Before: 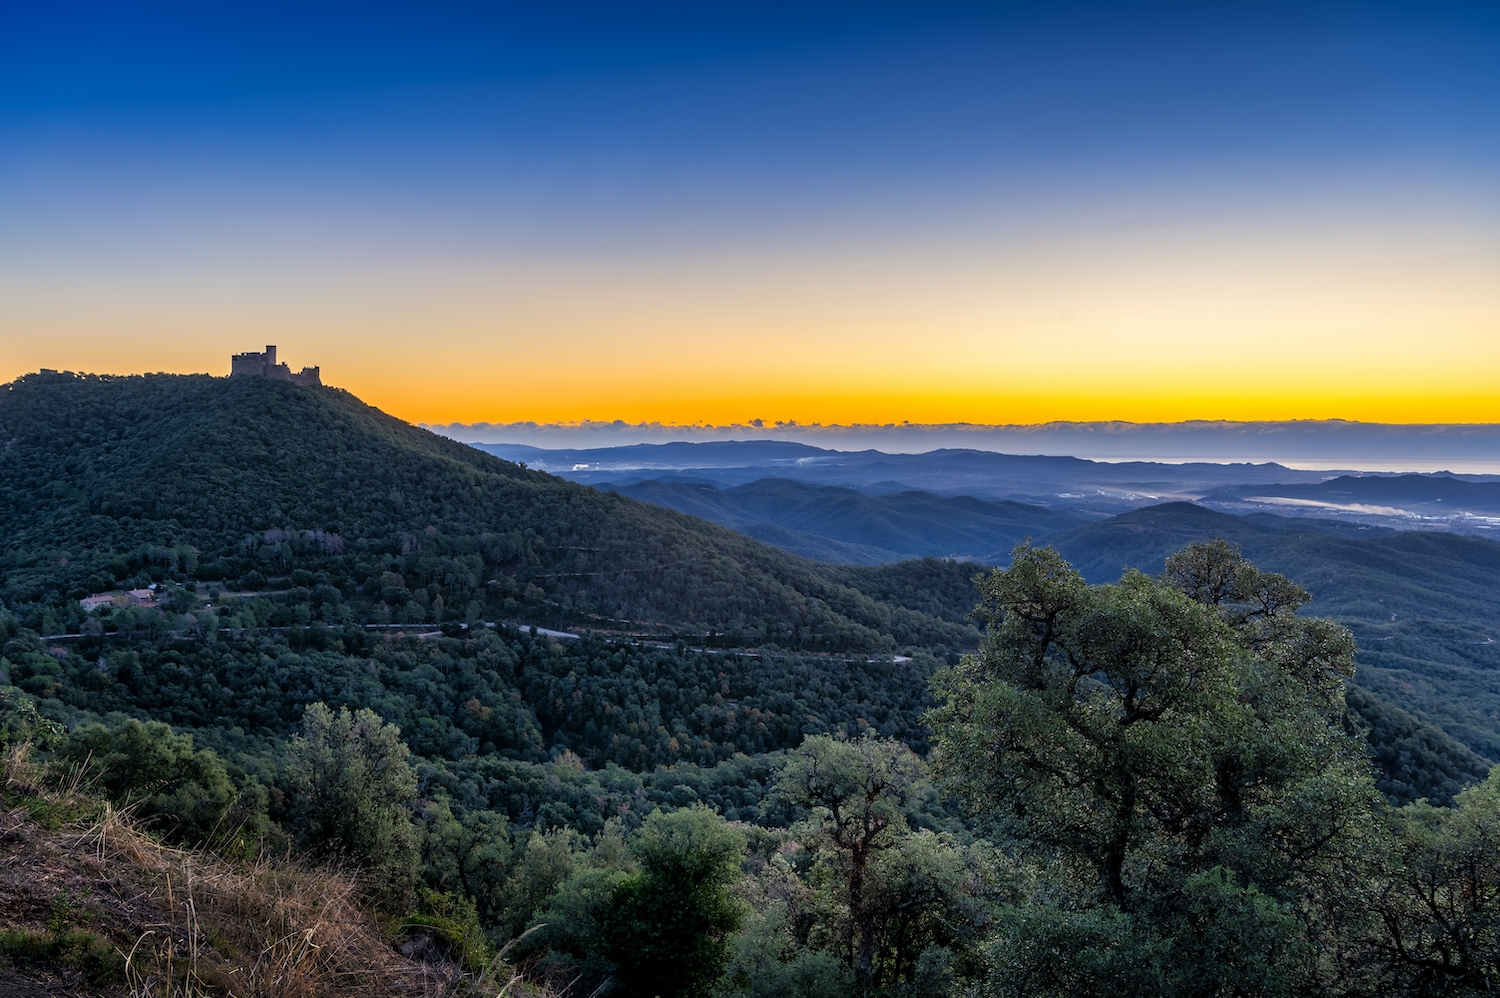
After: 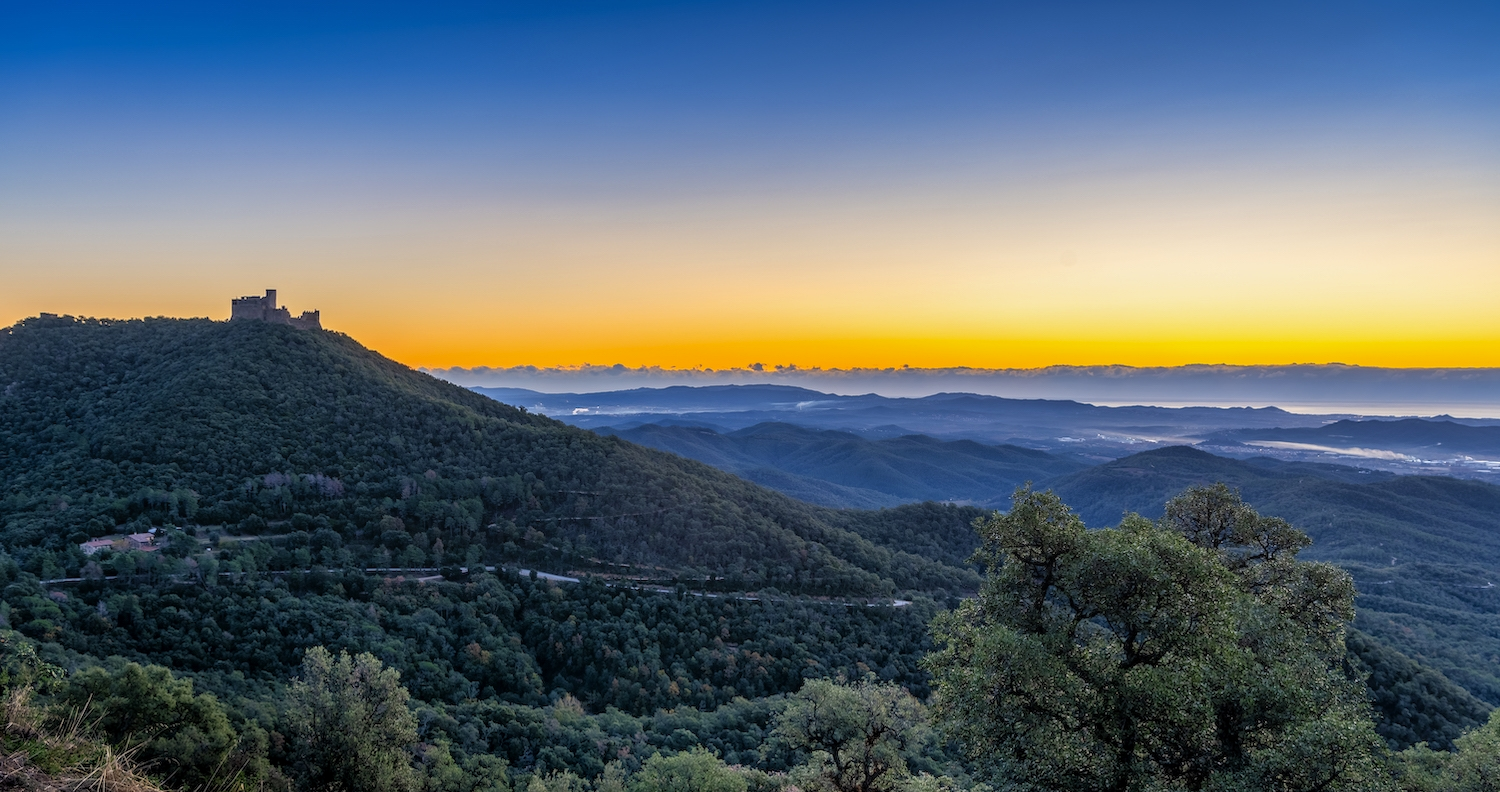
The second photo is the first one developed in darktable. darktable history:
local contrast: detail 110%
crop and rotate: top 5.667%, bottom 14.937%
